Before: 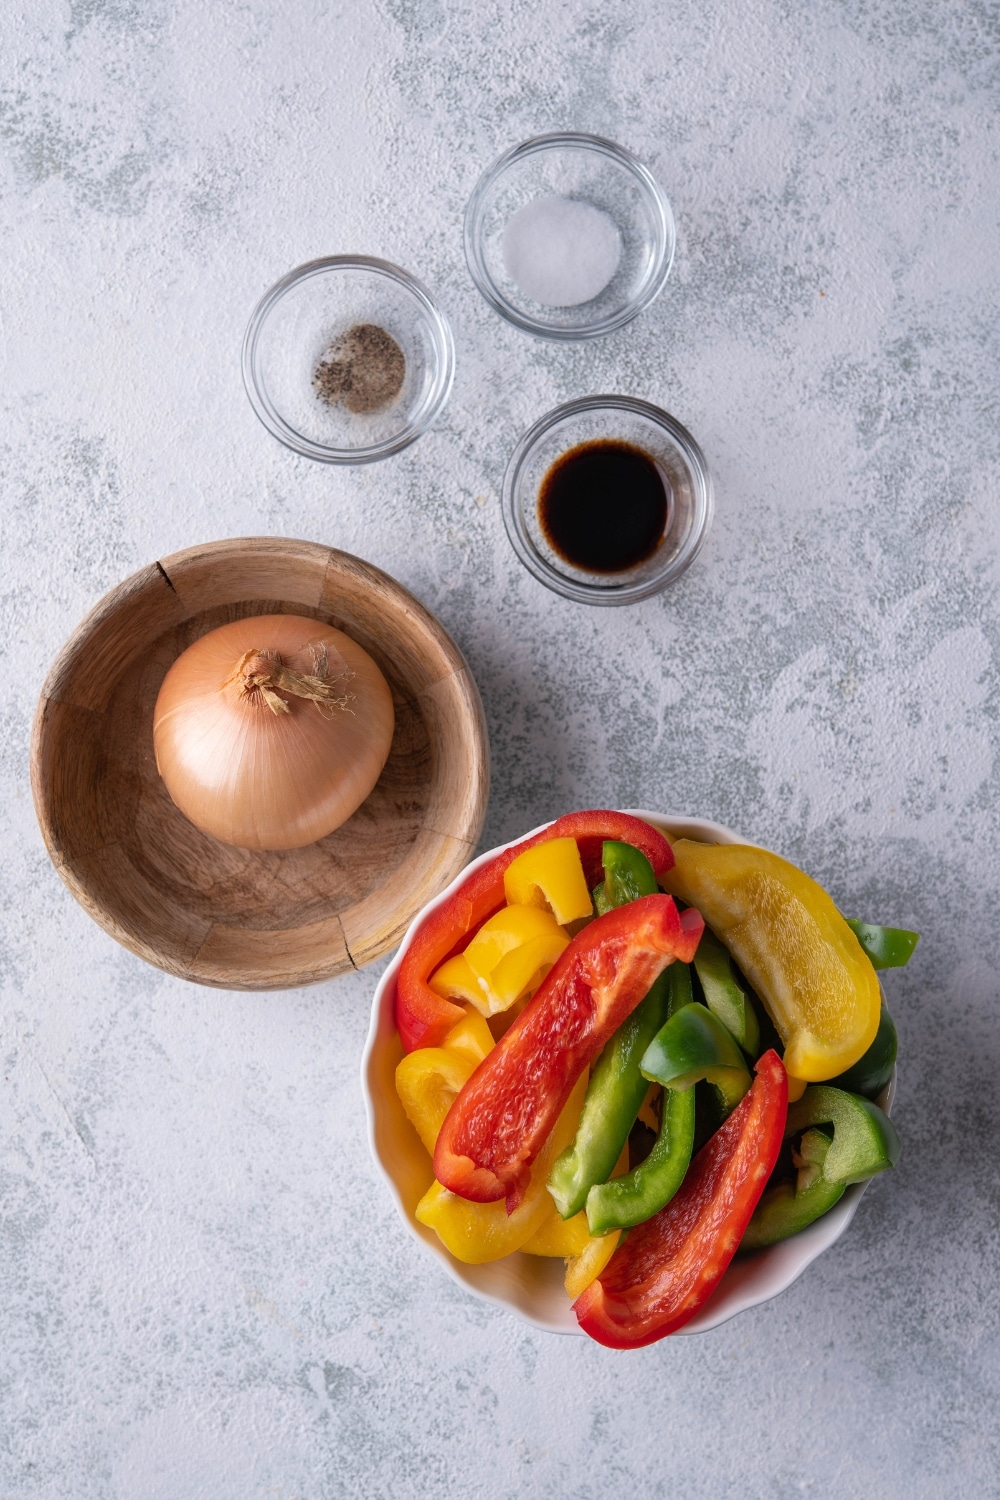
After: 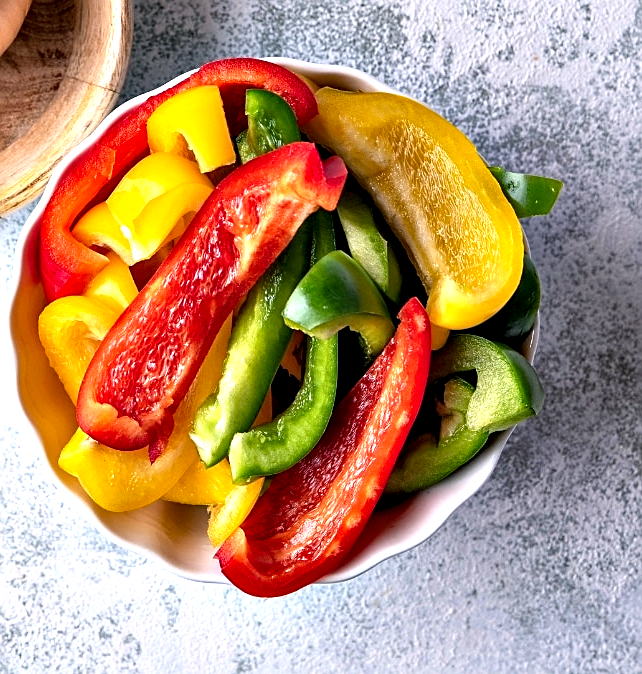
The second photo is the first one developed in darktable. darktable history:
crop and rotate: left 35.7%, top 50.165%, bottom 4.884%
haze removal: compatibility mode true, adaptive false
contrast equalizer: octaves 7, y [[0.6 ×6], [0.55 ×6], [0 ×6], [0 ×6], [0 ×6]]
sharpen: on, module defaults
exposure: black level correction 0, exposure 0.693 EV, compensate highlight preservation false
tone equalizer: on, module defaults
